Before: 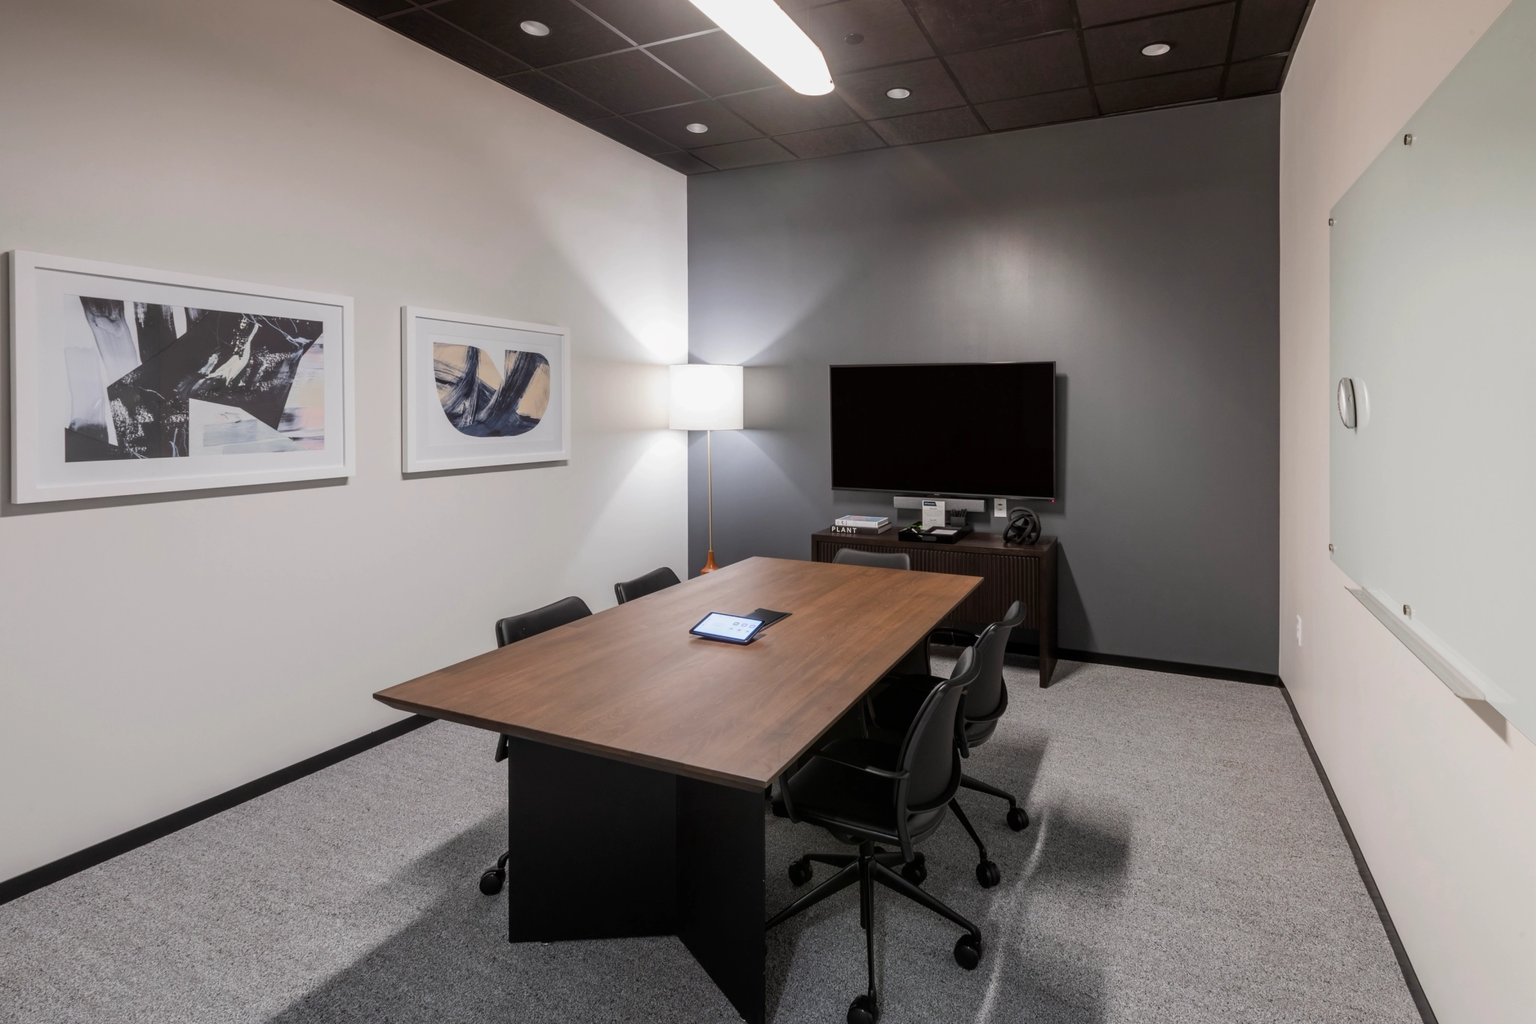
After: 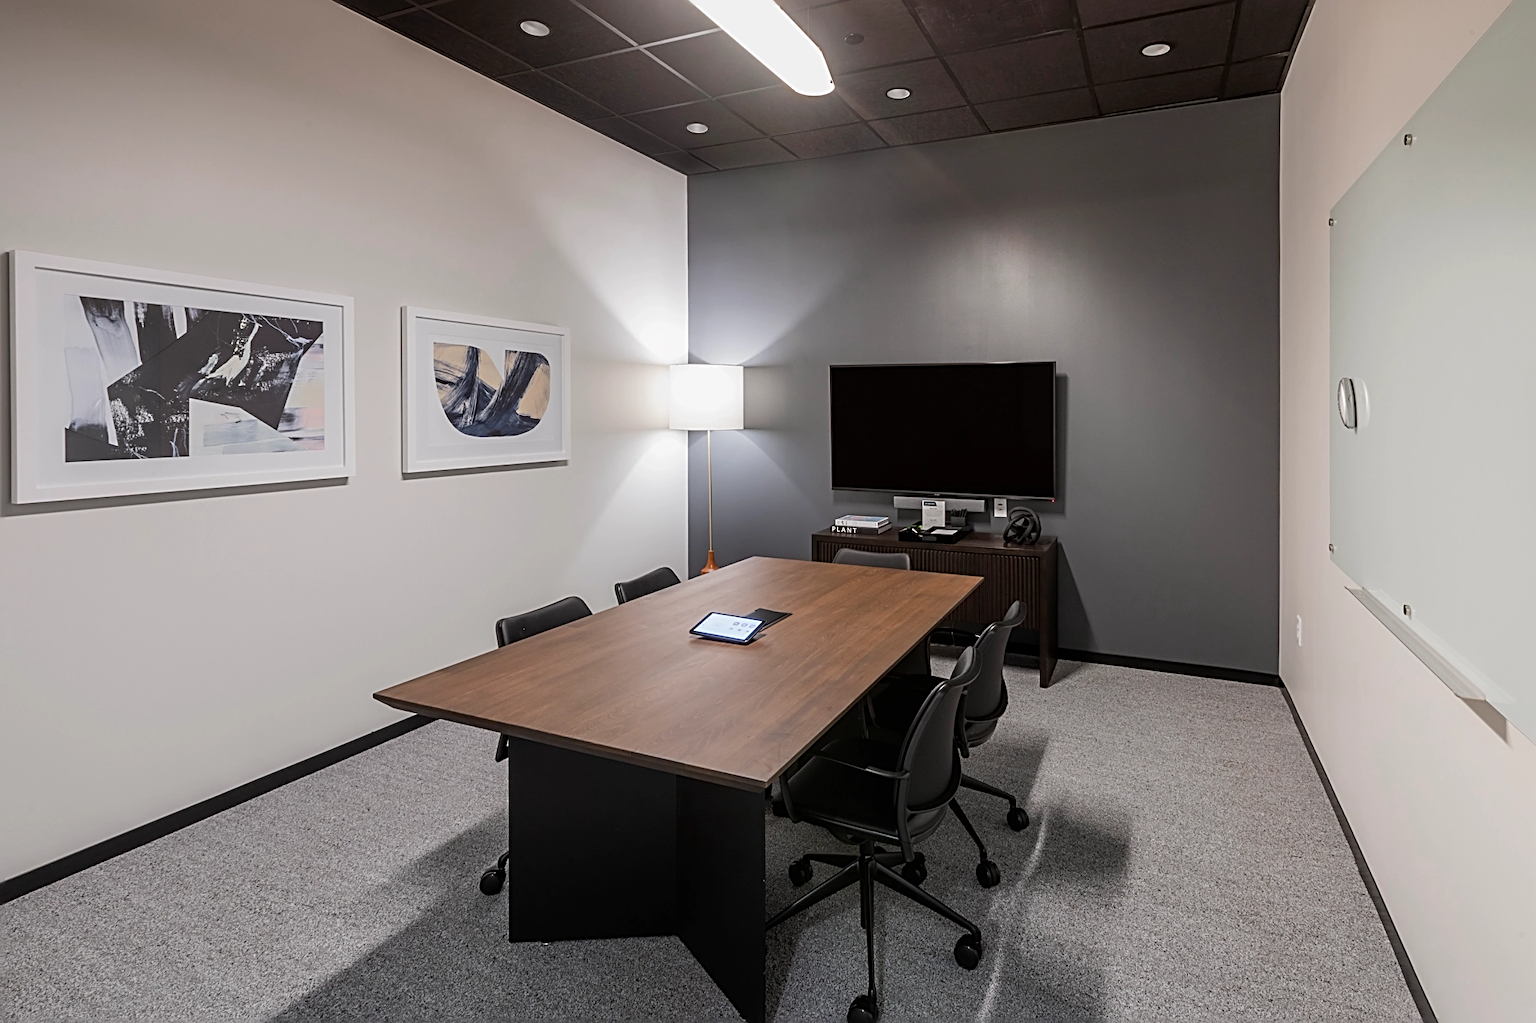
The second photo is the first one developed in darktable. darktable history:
sharpen: radius 2.798, amount 0.707
